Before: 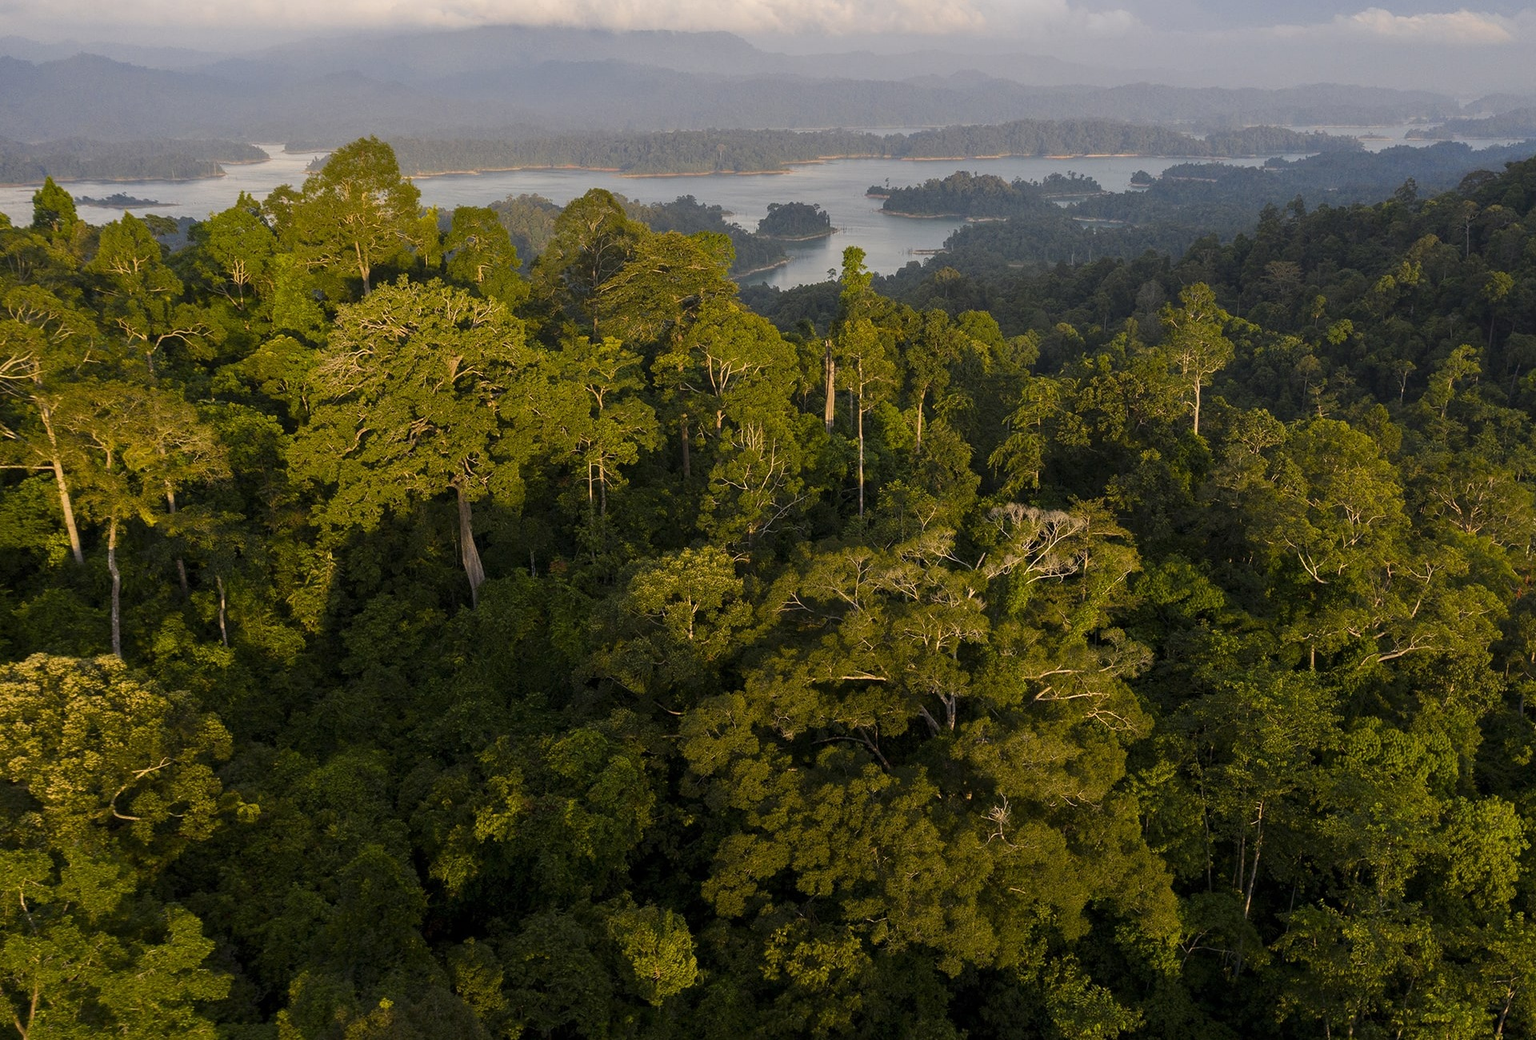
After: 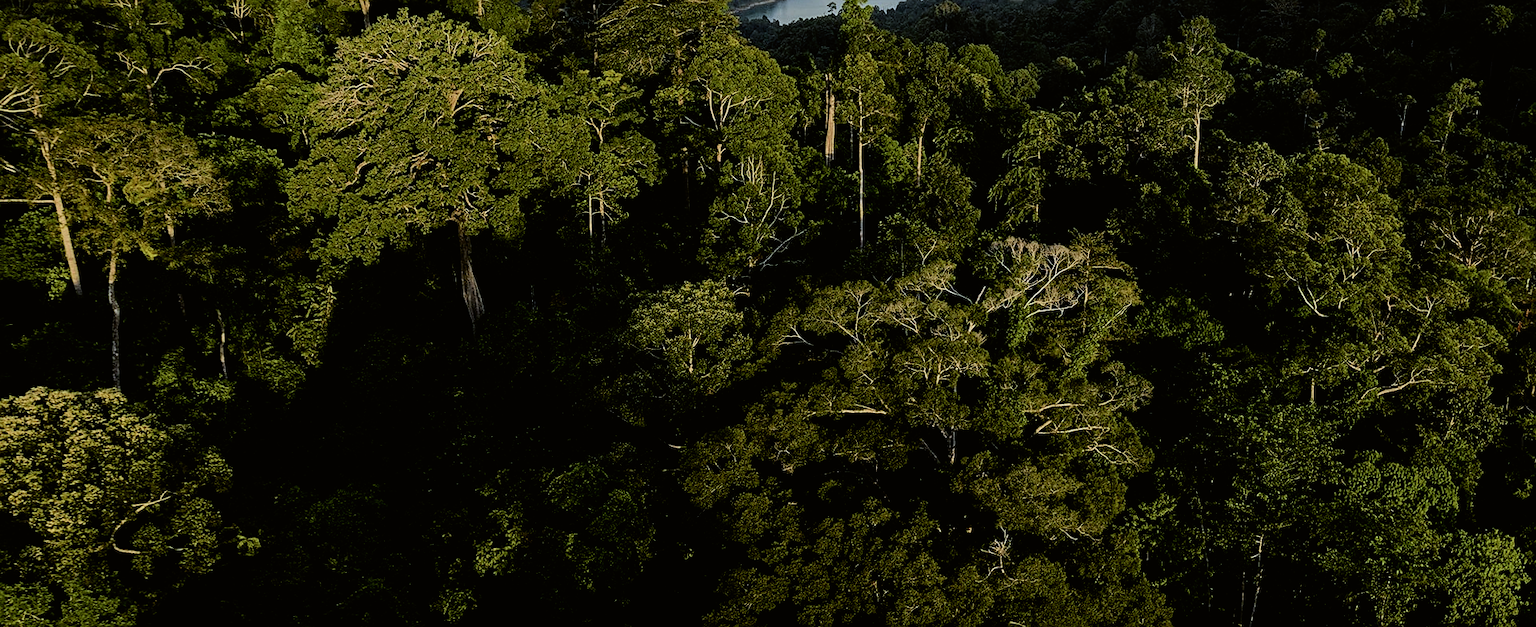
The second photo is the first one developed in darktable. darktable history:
color calibration: illuminant Planckian (black body), x 0.376, y 0.374, temperature 4112.08 K
exposure: black level correction 0.009, exposure -0.671 EV, compensate highlight preservation false
tone curve: curves: ch0 [(0, 0.021) (0.049, 0.044) (0.152, 0.14) (0.328, 0.377) (0.473, 0.543) (0.641, 0.705) (0.868, 0.887) (1, 0.969)]; ch1 [(0, 0) (0.322, 0.328) (0.43, 0.425) (0.474, 0.466) (0.502, 0.503) (0.522, 0.526) (0.564, 0.591) (0.602, 0.632) (0.677, 0.701) (0.859, 0.885) (1, 1)]; ch2 [(0, 0) (0.33, 0.301) (0.447, 0.44) (0.487, 0.496) (0.502, 0.516) (0.535, 0.554) (0.565, 0.598) (0.618, 0.629) (1, 1)], color space Lab, independent channels, preserve colors none
levels: levels [0.018, 0.493, 1]
filmic rgb: black relative exposure -5.06 EV, white relative exposure 3.54 EV, hardness 3.19, contrast 1.195, highlights saturation mix -49.54%
crop and rotate: top 25.685%, bottom 13.946%
sharpen: on, module defaults
